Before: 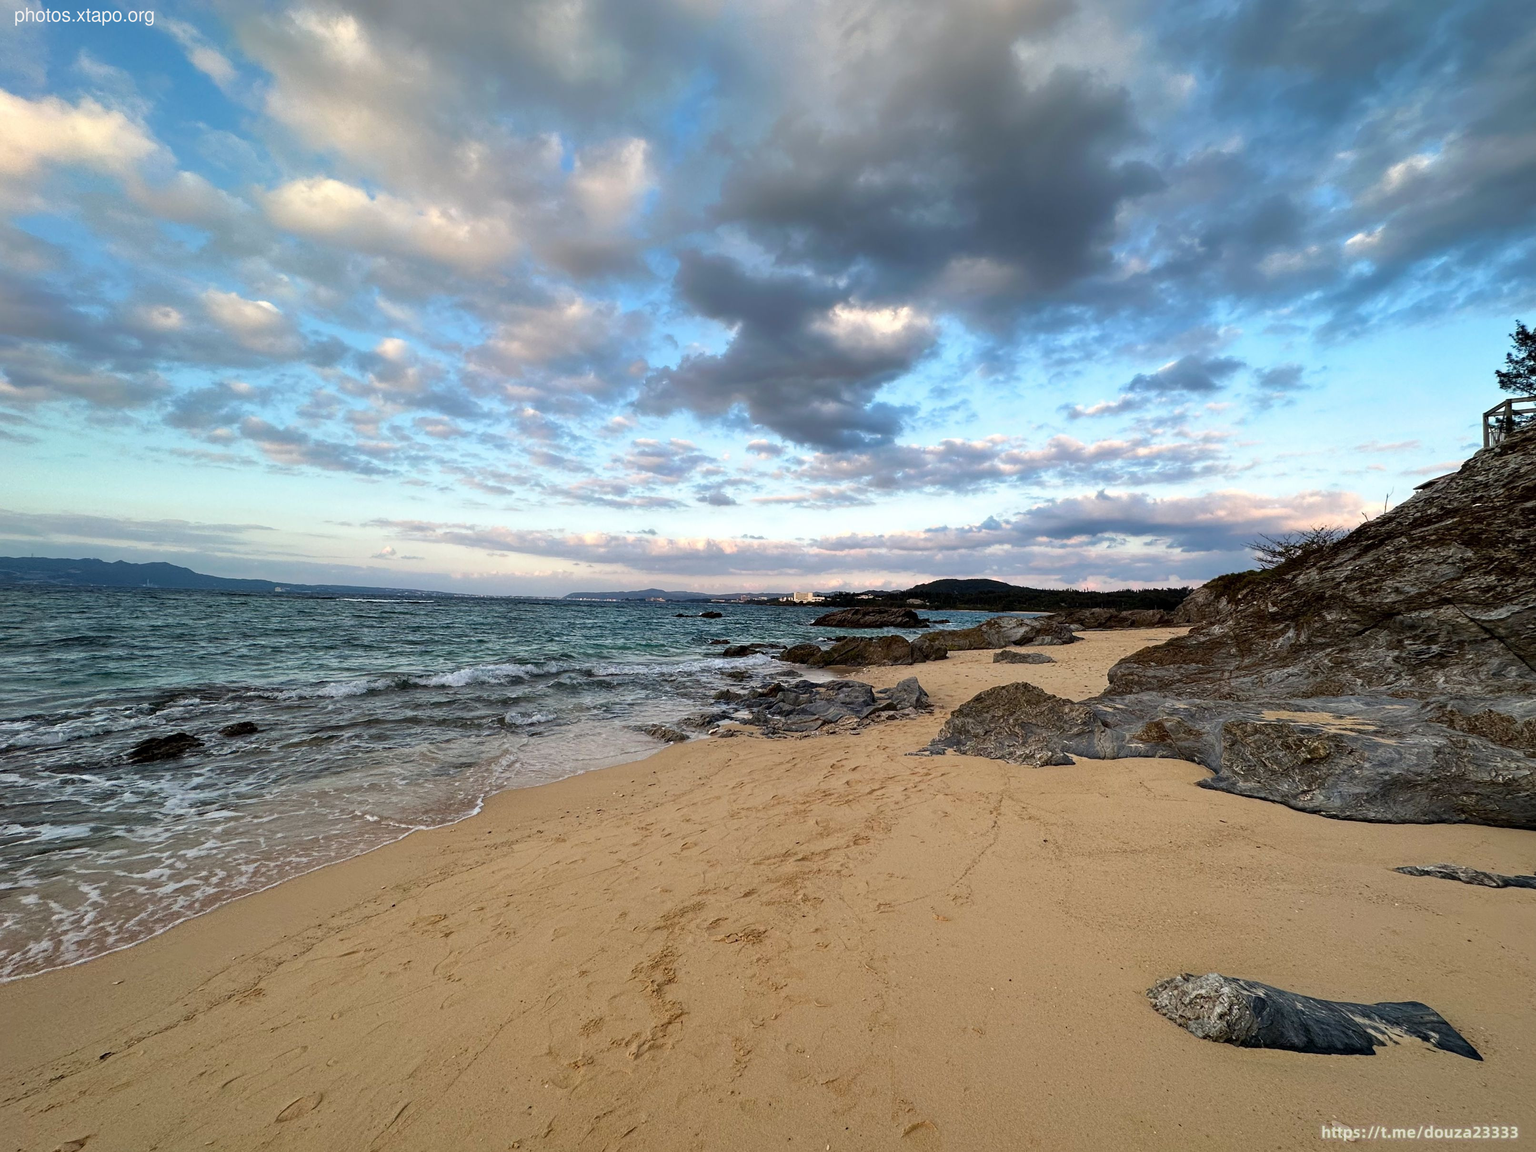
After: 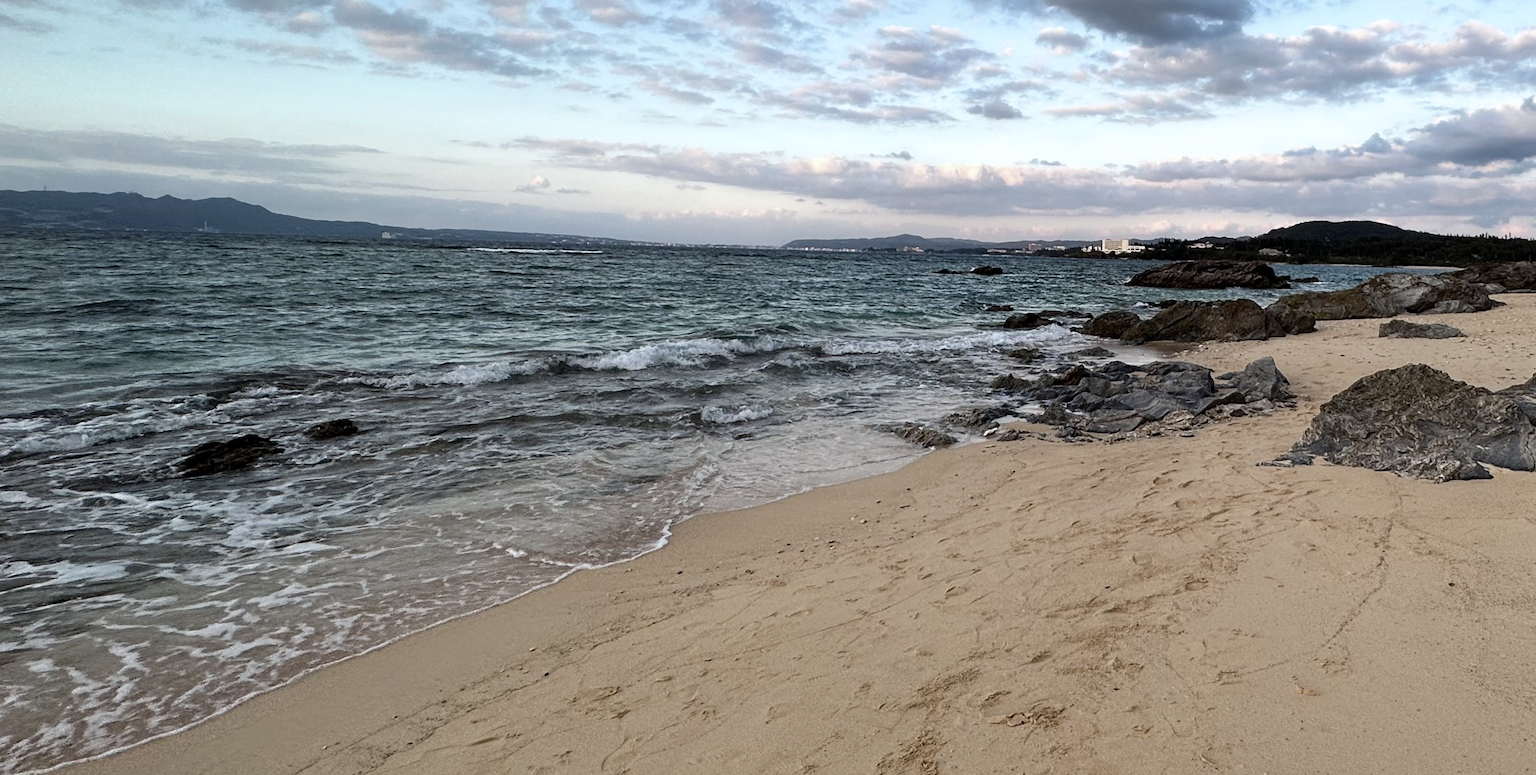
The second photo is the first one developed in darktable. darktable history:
contrast brightness saturation: contrast 0.1, saturation -0.36
crop: top 36.498%, right 27.964%, bottom 14.995%
white balance: red 0.98, blue 1.034
